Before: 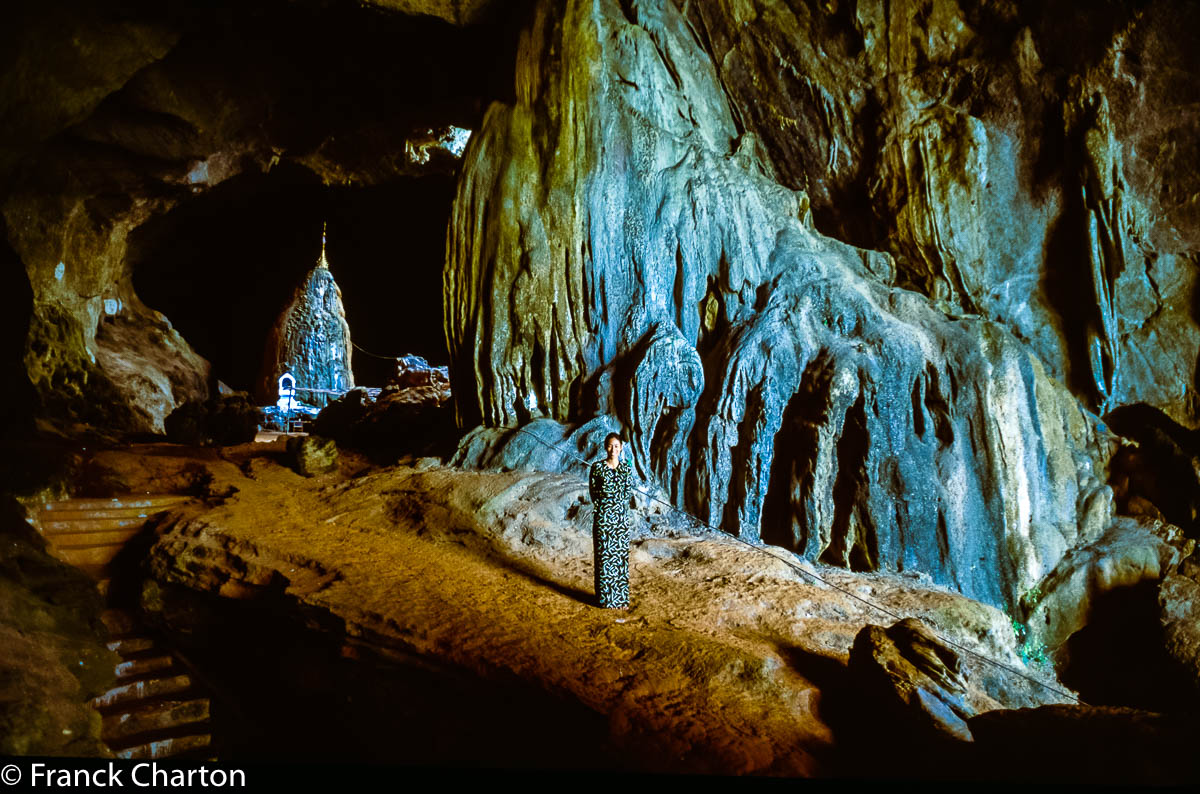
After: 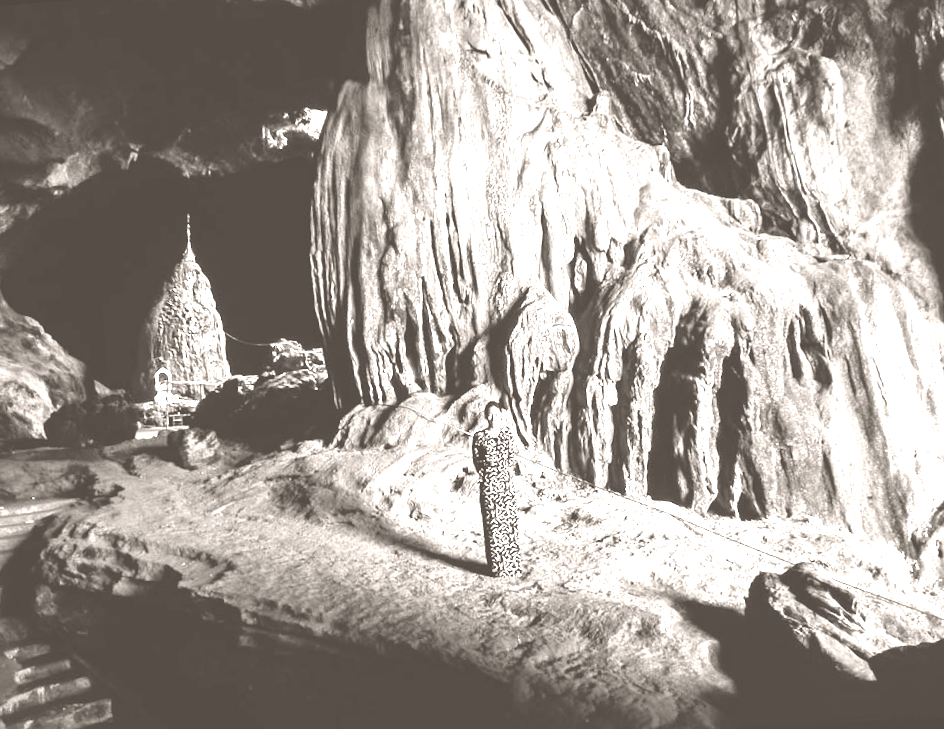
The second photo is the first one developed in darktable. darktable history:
rotate and perspective: rotation -4.57°, crop left 0.054, crop right 0.944, crop top 0.087, crop bottom 0.914
crop: left 7.598%, right 7.873%
color correction: highlights a* 5.3, highlights b* 24.26, shadows a* -15.58, shadows b* 4.02
colorize: hue 34.49°, saturation 35.33%, source mix 100%, lightness 55%, version 1
base curve: curves: ch0 [(0, 0) (0.557, 0.834) (1, 1)]
